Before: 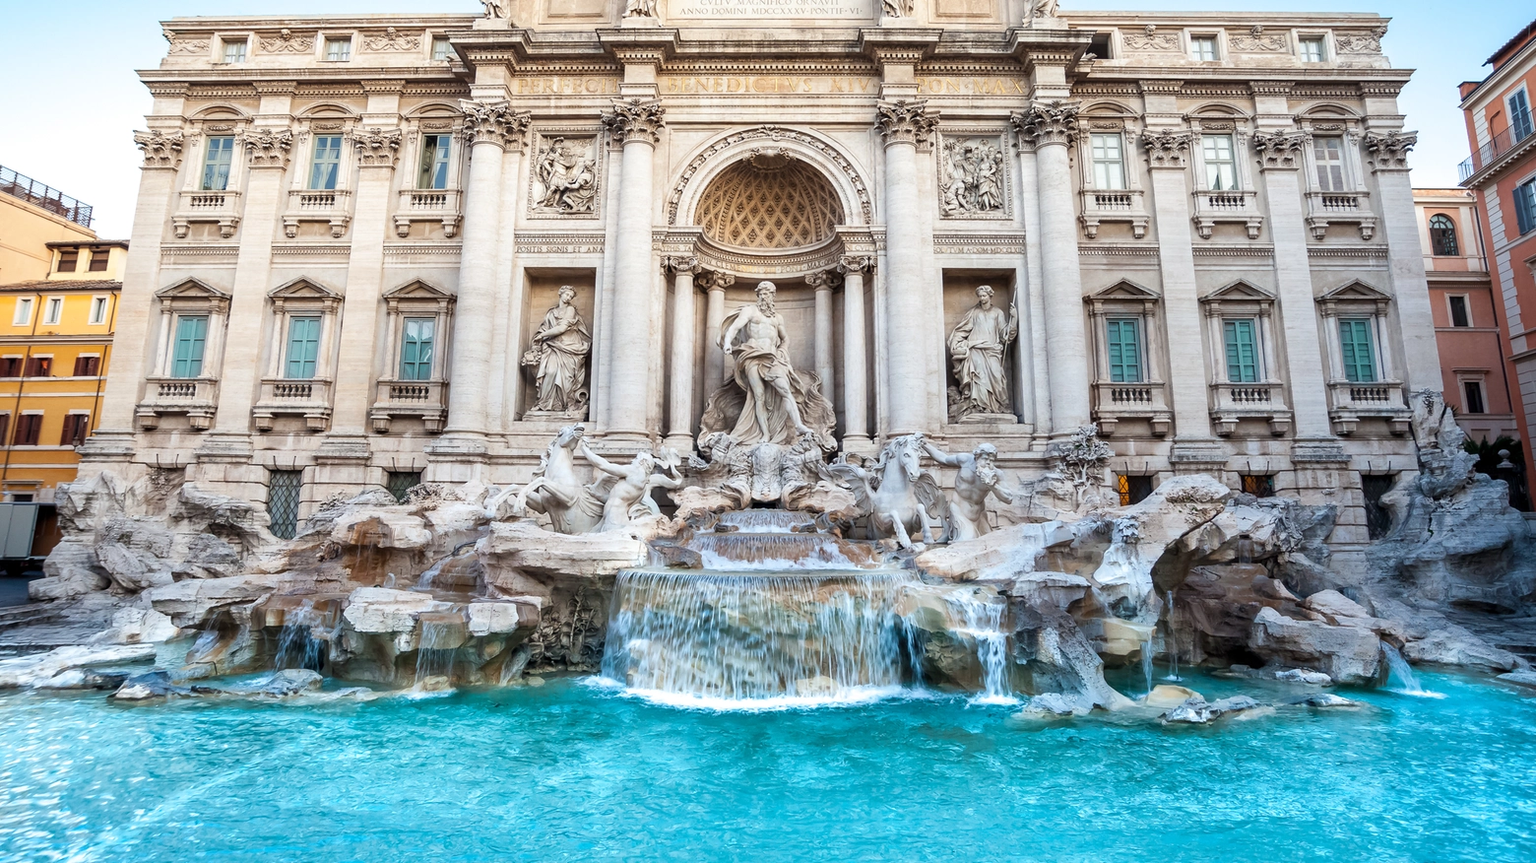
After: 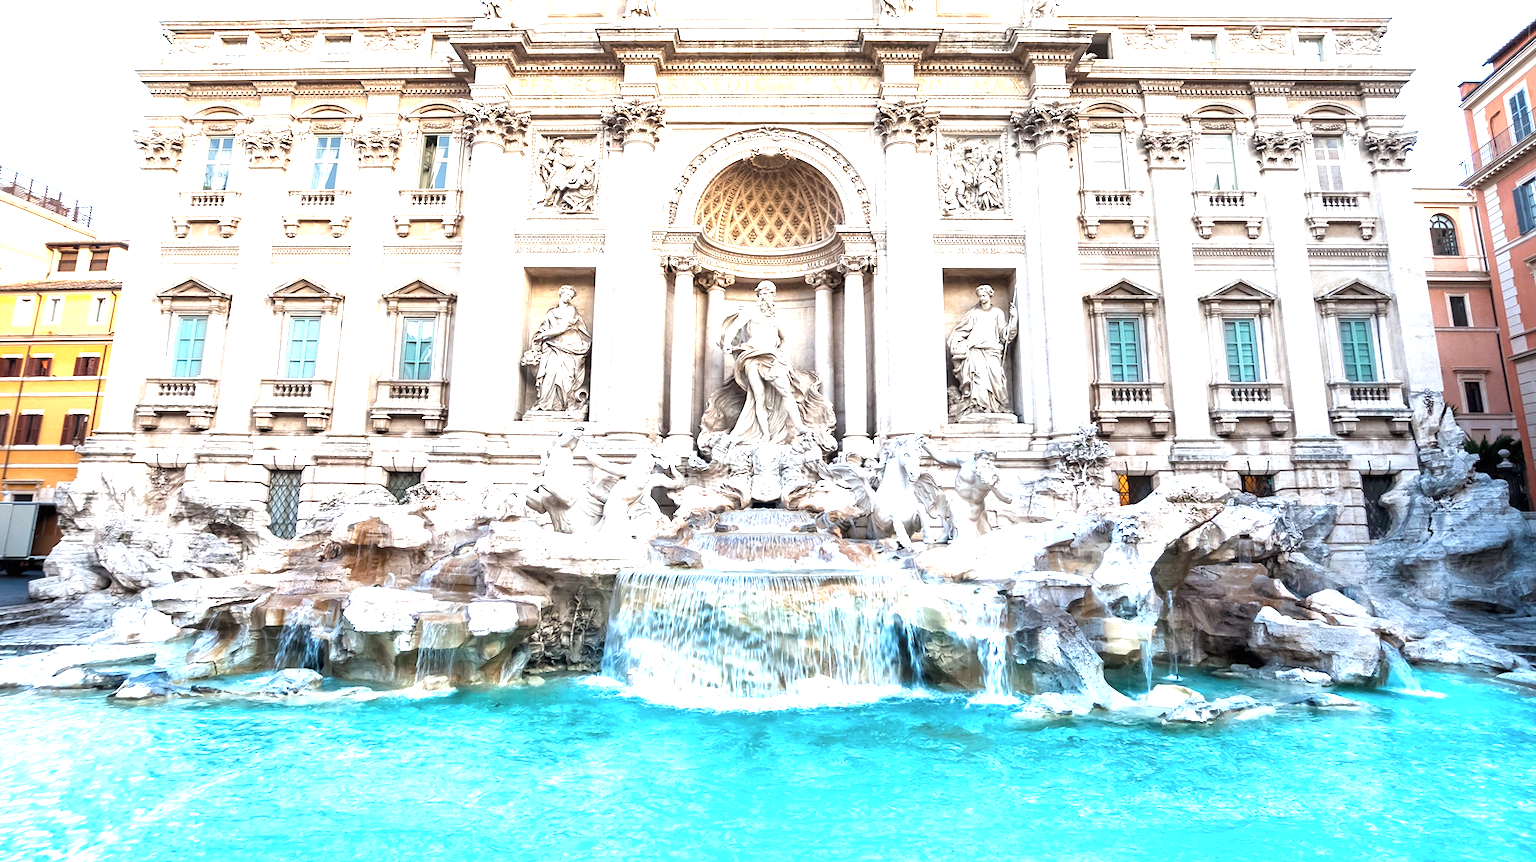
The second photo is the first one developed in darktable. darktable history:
exposure: black level correction 0, exposure 1.347 EV, compensate highlight preservation false
contrast brightness saturation: saturation -0.066
